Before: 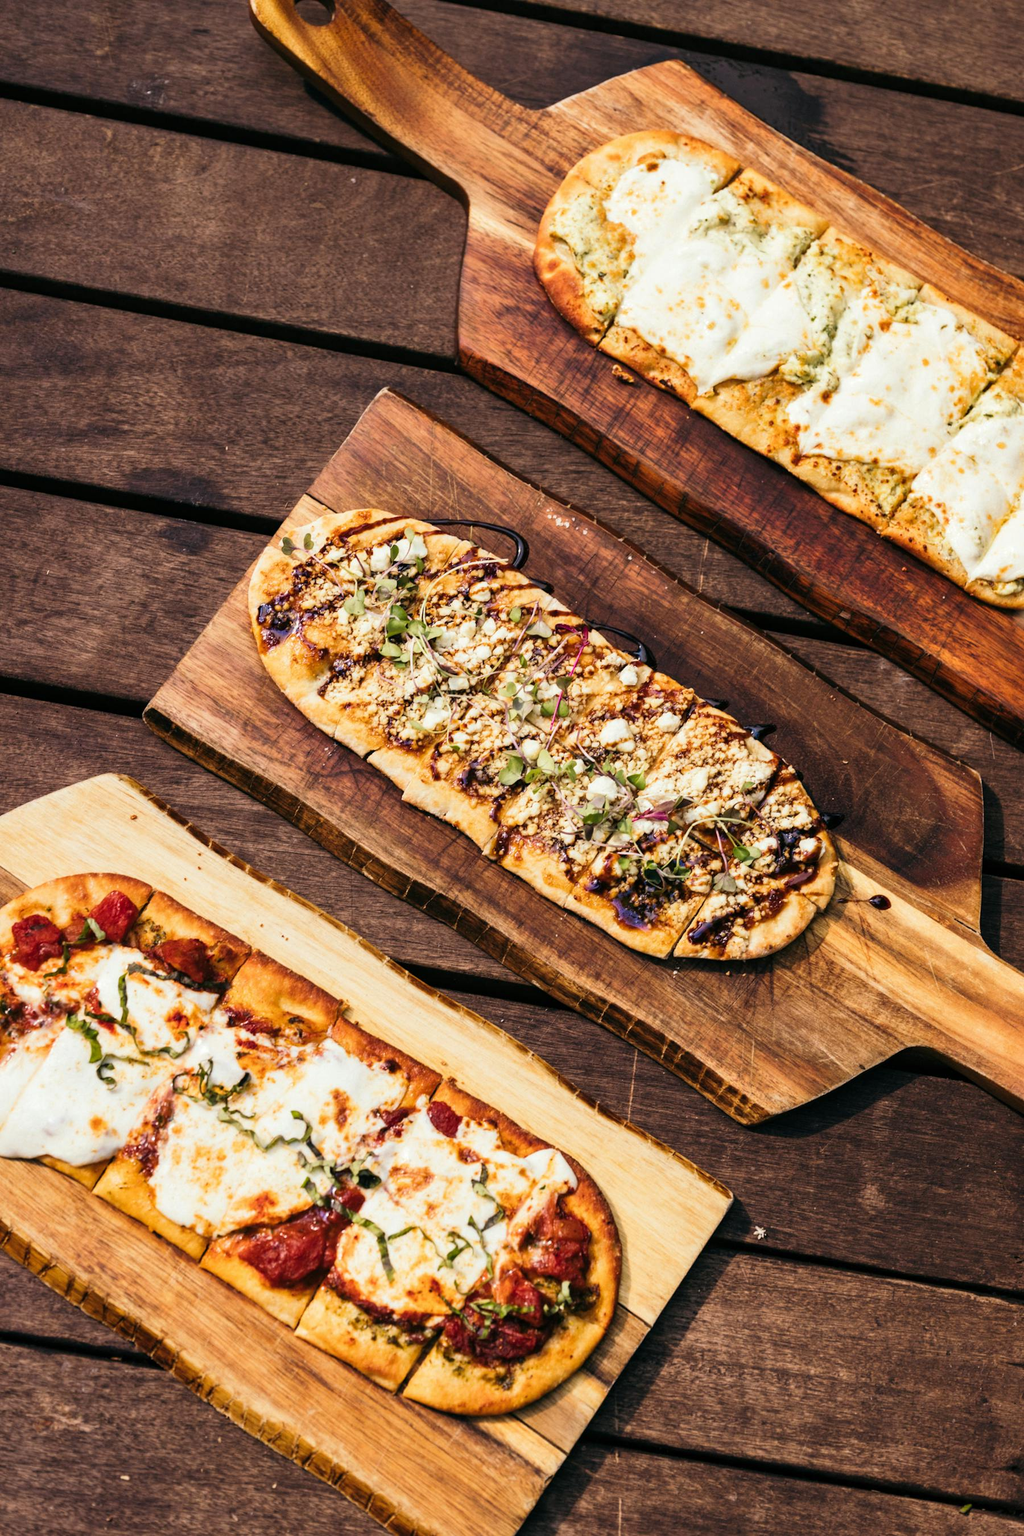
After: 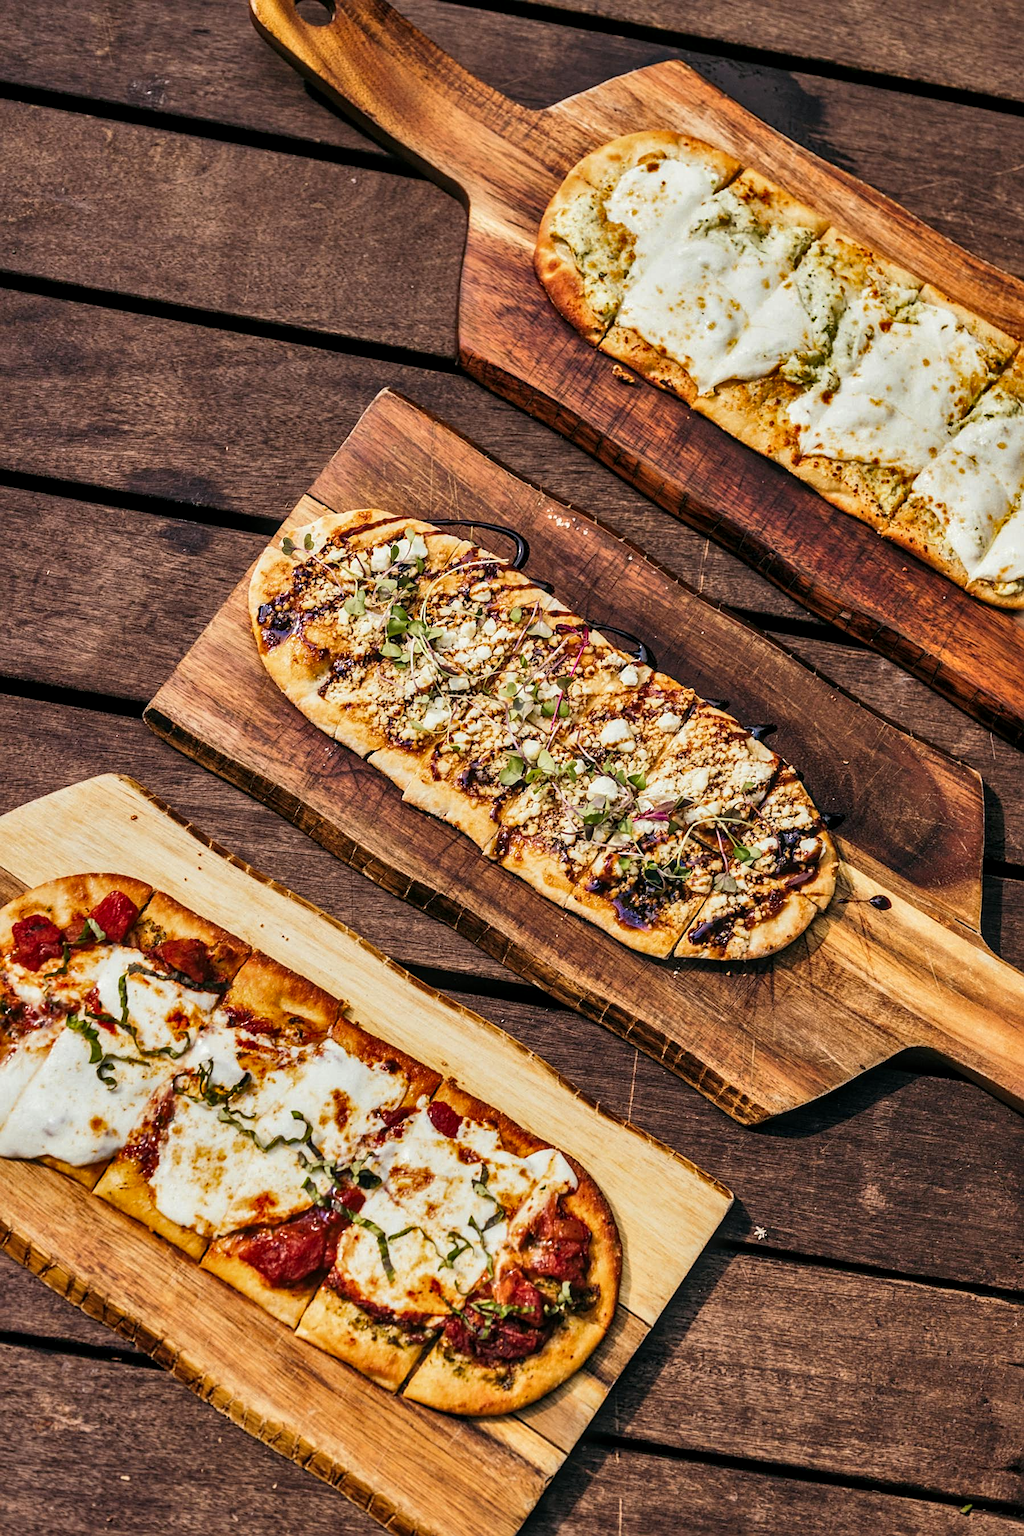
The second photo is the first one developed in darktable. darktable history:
exposure: compensate highlight preservation false
local contrast: on, module defaults
sharpen: on, module defaults
shadows and highlights: white point adjustment -3.5, highlights -63.54, soften with gaussian
